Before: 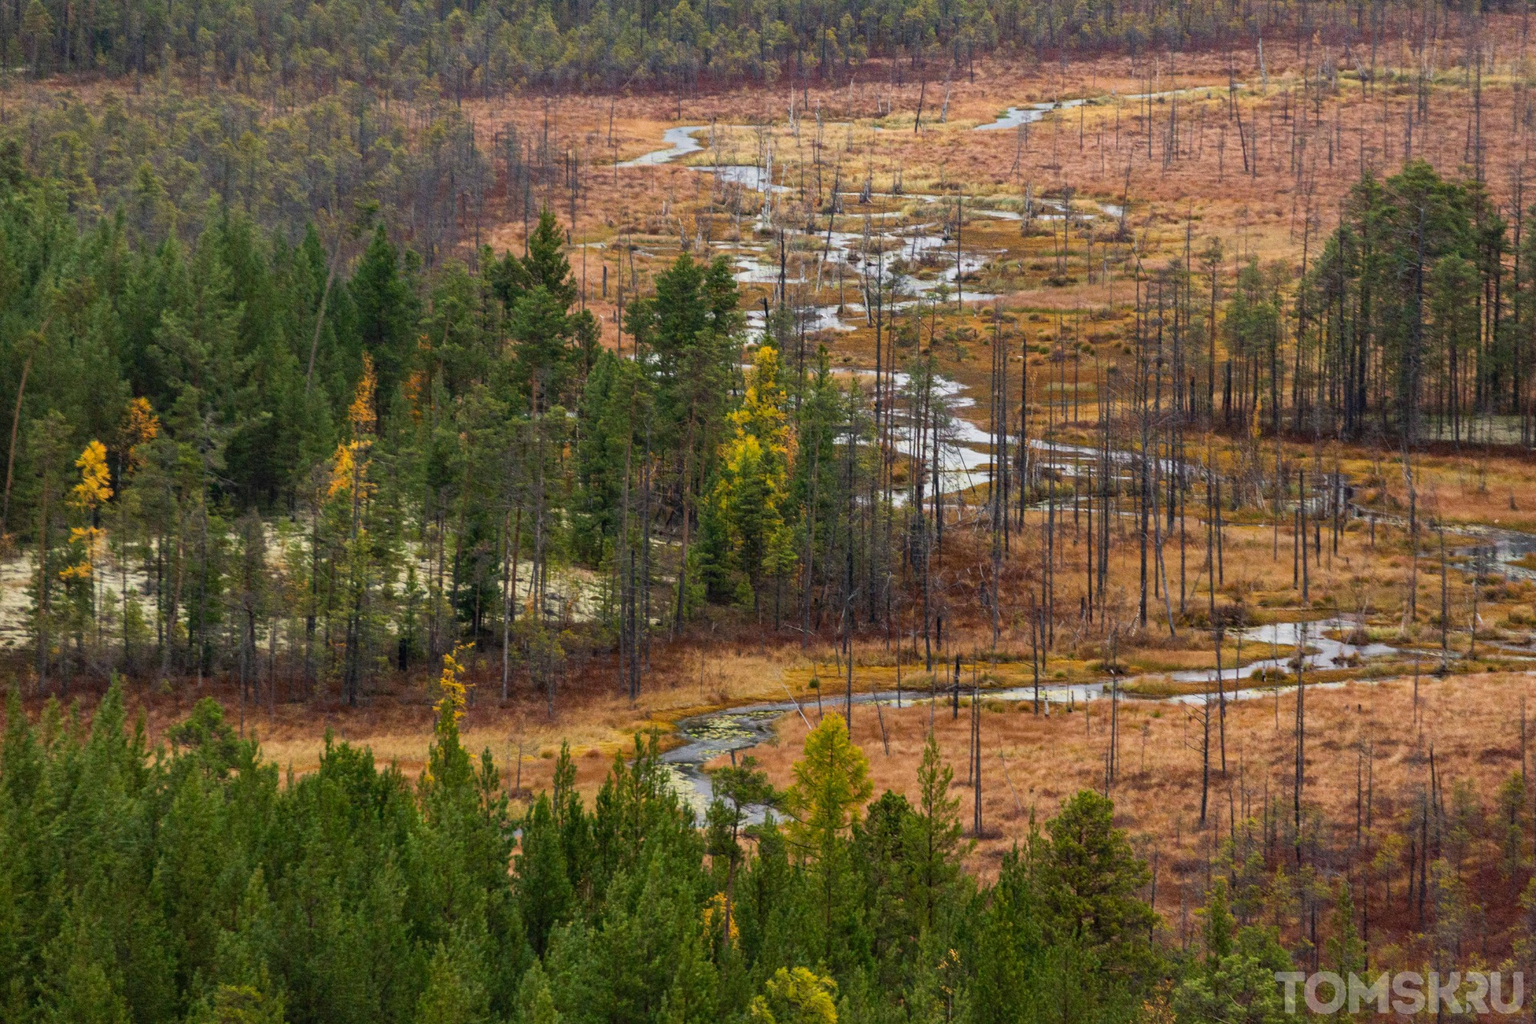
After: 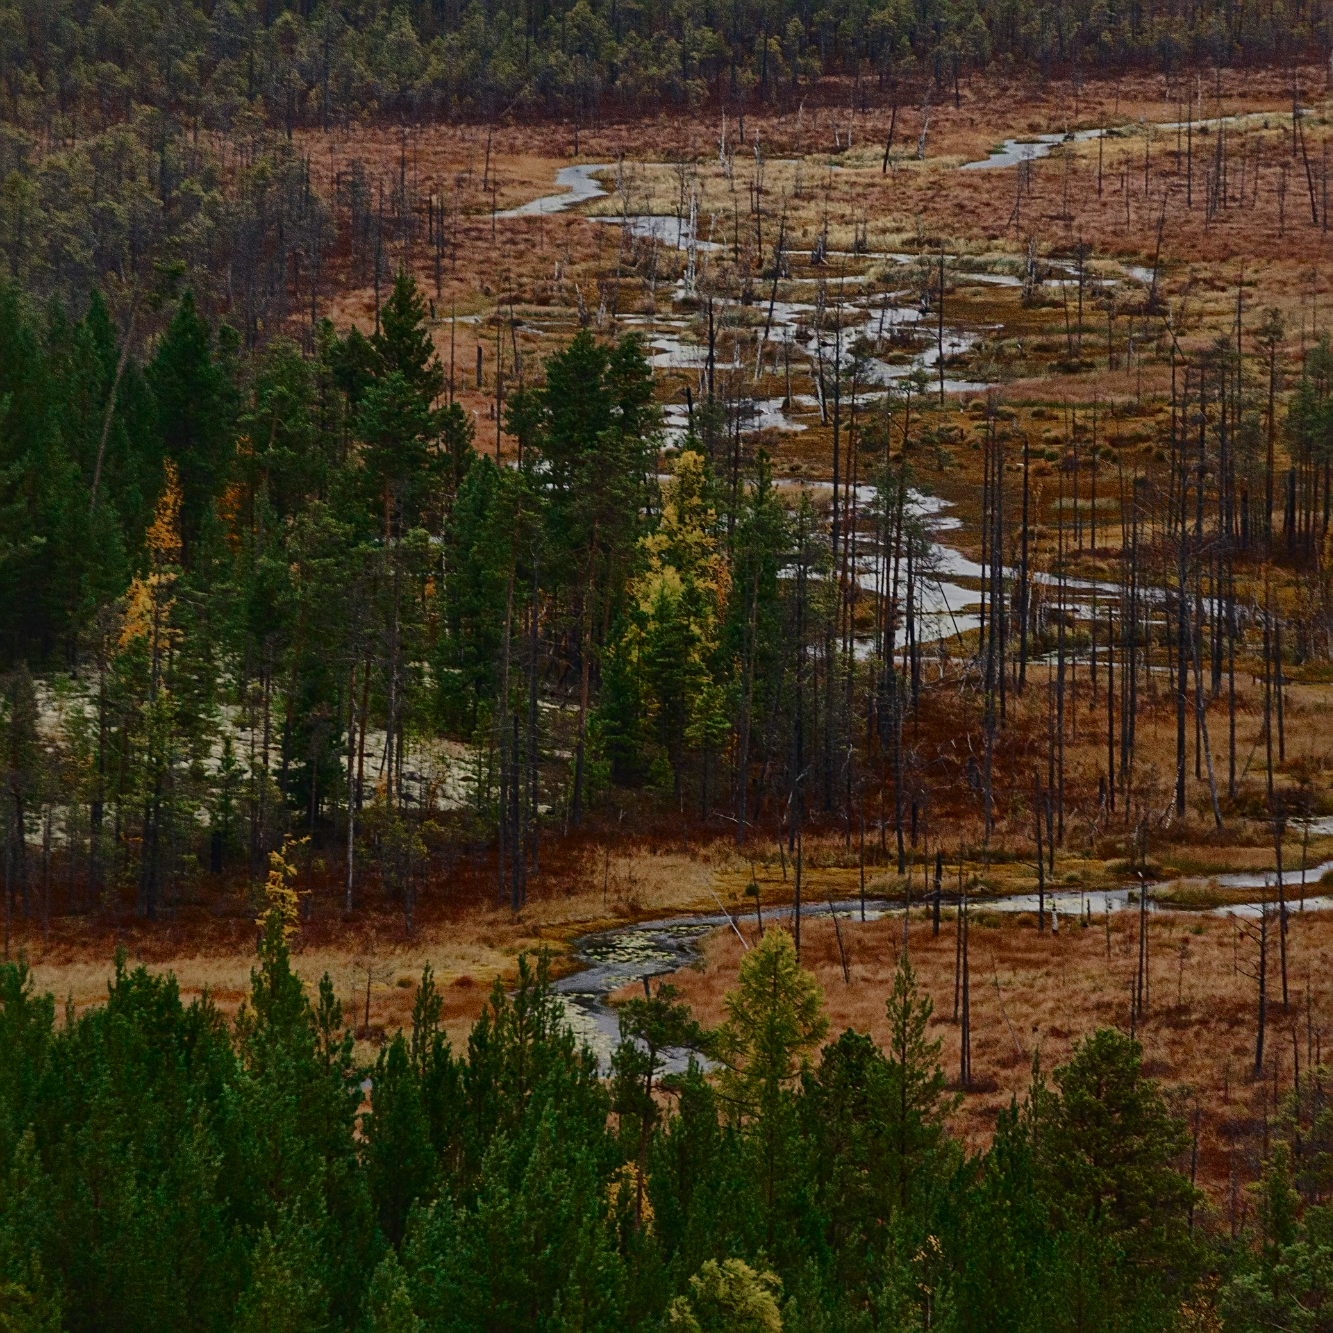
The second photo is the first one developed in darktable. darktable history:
color zones: curves: ch0 [(0, 0.5) (0.125, 0.4) (0.25, 0.5) (0.375, 0.4) (0.5, 0.4) (0.625, 0.35) (0.75, 0.35) (0.875, 0.5)]; ch1 [(0, 0.35) (0.125, 0.45) (0.25, 0.35) (0.375, 0.35) (0.5, 0.35) (0.625, 0.35) (0.75, 0.45) (0.875, 0.35)]; ch2 [(0, 0.6) (0.125, 0.5) (0.25, 0.5) (0.375, 0.6) (0.5, 0.6) (0.625, 0.5) (0.75, 0.5) (0.875, 0.5)]
sharpen: on, module defaults
crop: left 15.419%, right 17.914%
shadows and highlights: on, module defaults
exposure: black level correction -0.016, exposure -1.018 EV, compensate highlight preservation false
contrast brightness saturation: contrast 0.32, brightness -0.08, saturation 0.17
